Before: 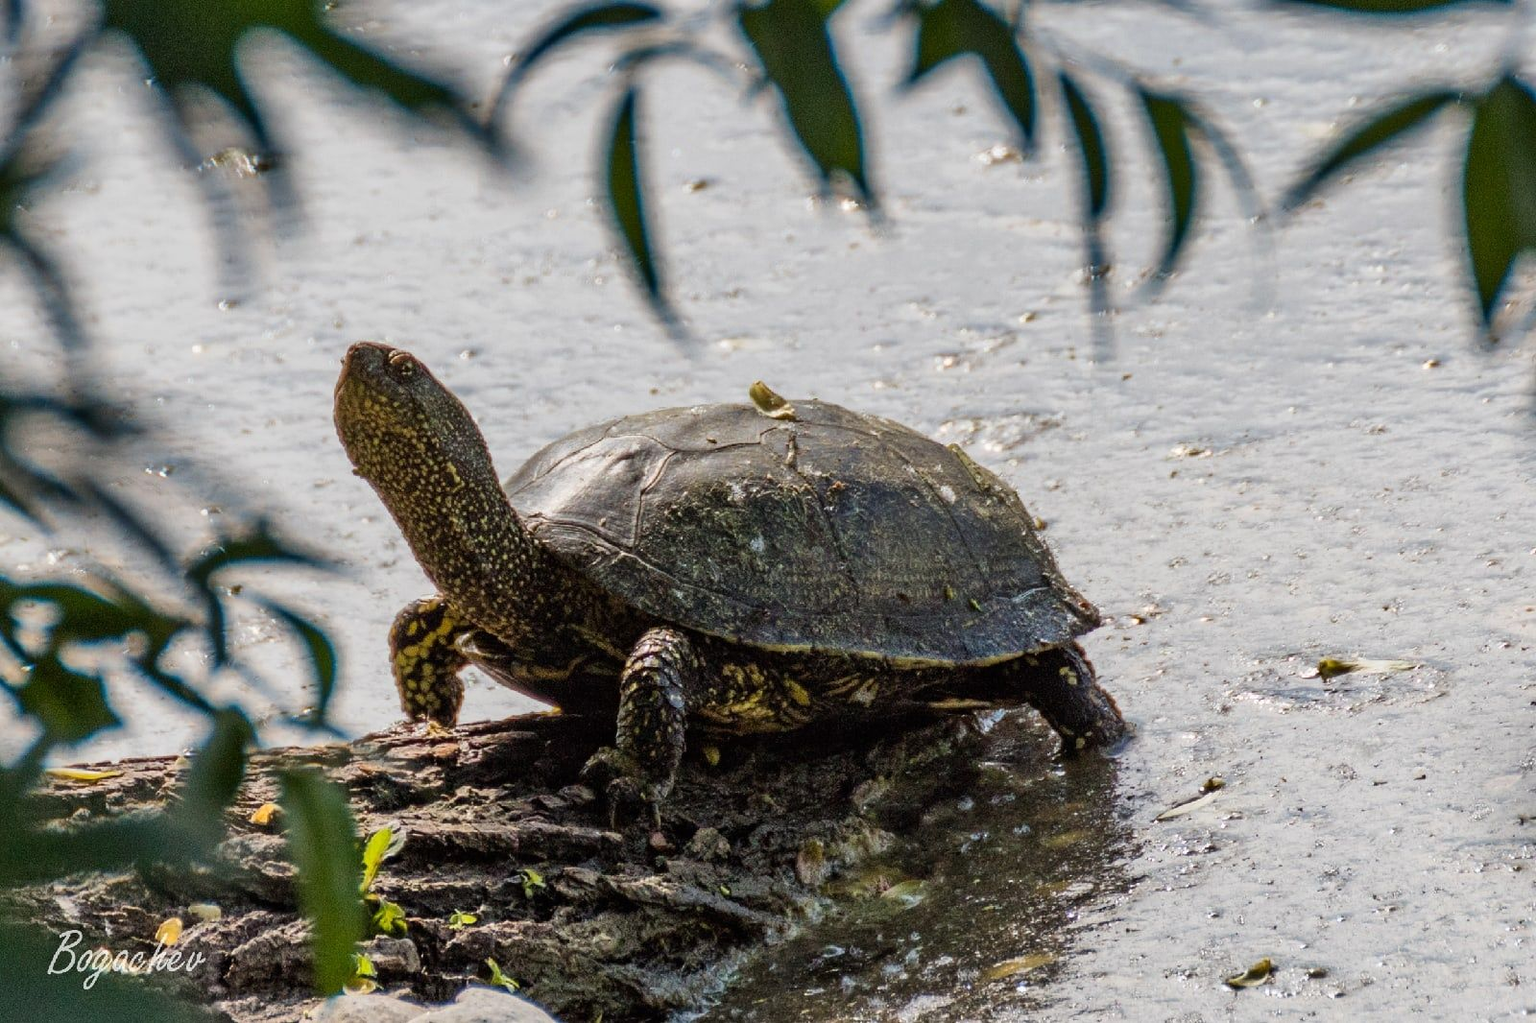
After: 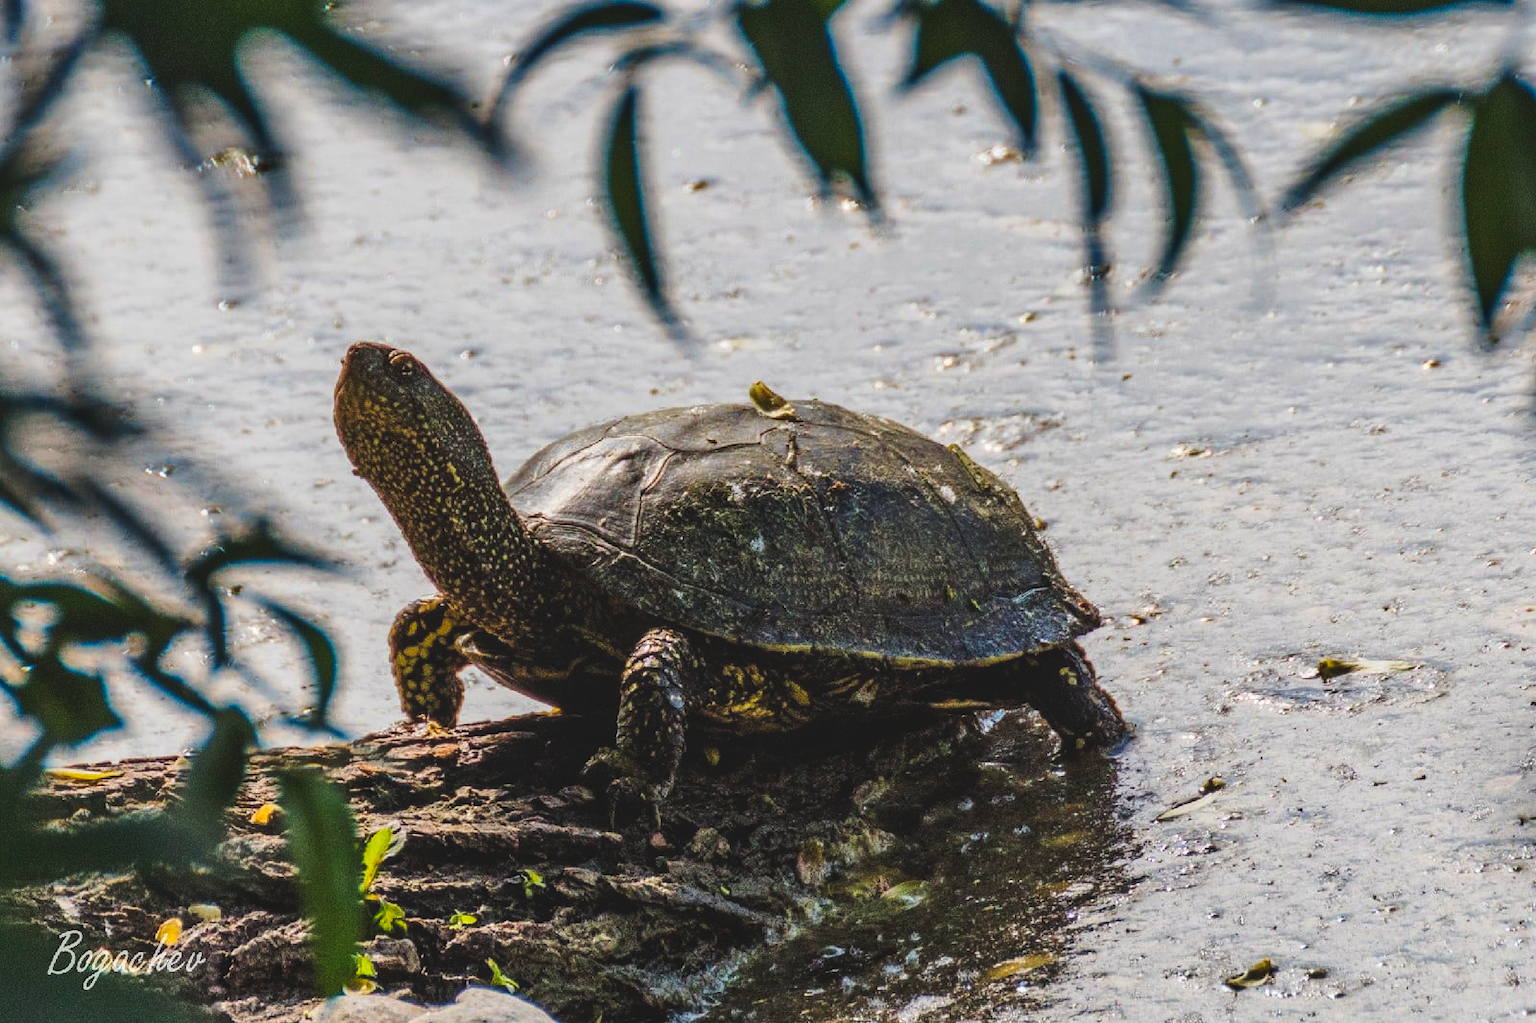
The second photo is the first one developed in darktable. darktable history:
local contrast: on, module defaults
tone curve: curves: ch0 [(0, 0) (0.003, 0.006) (0.011, 0.007) (0.025, 0.01) (0.044, 0.015) (0.069, 0.023) (0.1, 0.031) (0.136, 0.045) (0.177, 0.066) (0.224, 0.098) (0.277, 0.139) (0.335, 0.194) (0.399, 0.254) (0.468, 0.346) (0.543, 0.45) (0.623, 0.56) (0.709, 0.667) (0.801, 0.78) (0.898, 0.891) (1, 1)], preserve colors none
exposure: black level correction -0.025, exposure -0.12 EV, compensate exposure bias true, compensate highlight preservation false
contrast brightness saturation: brightness 0.093, saturation 0.194
